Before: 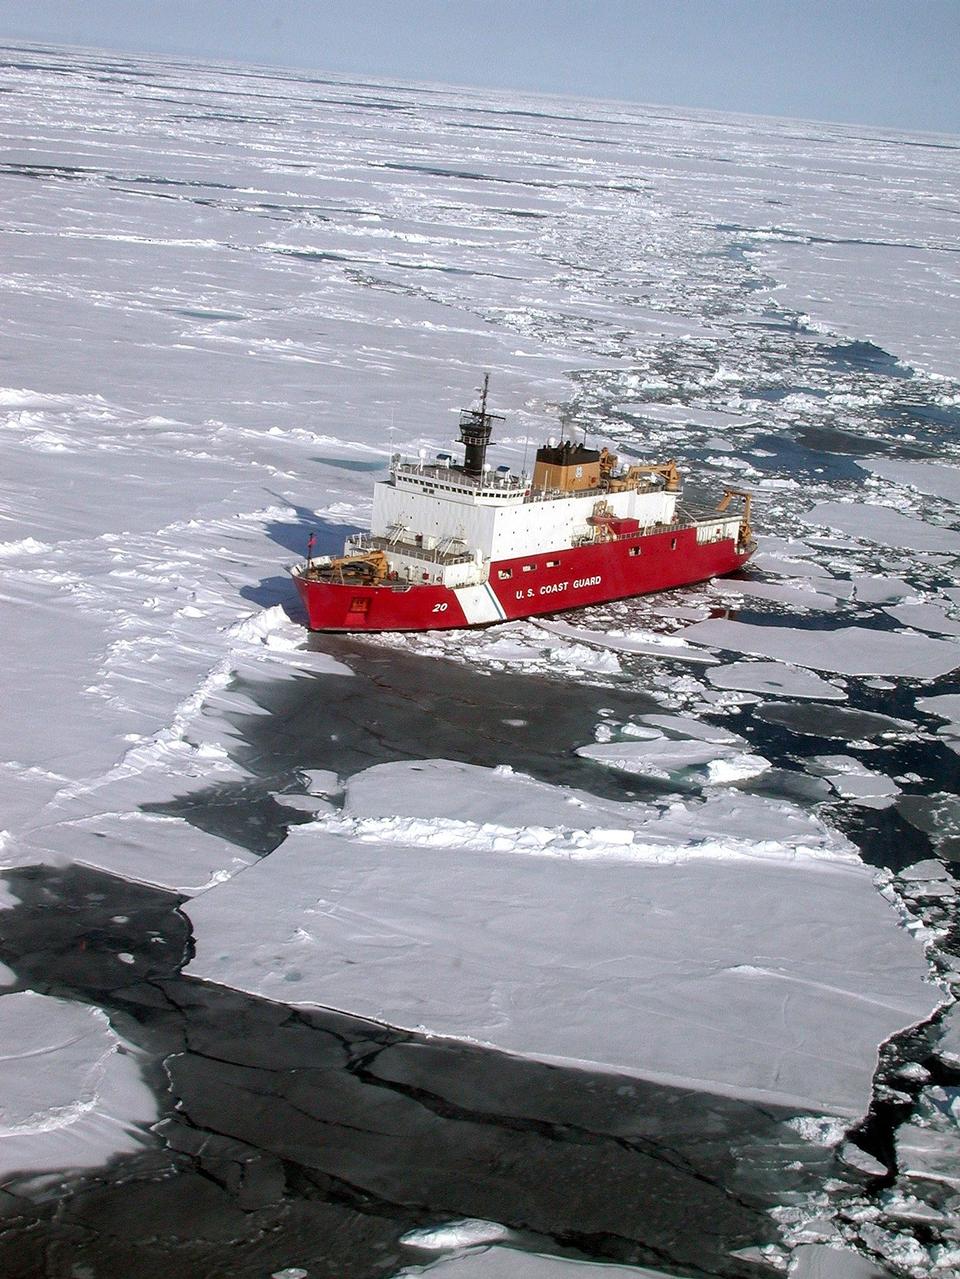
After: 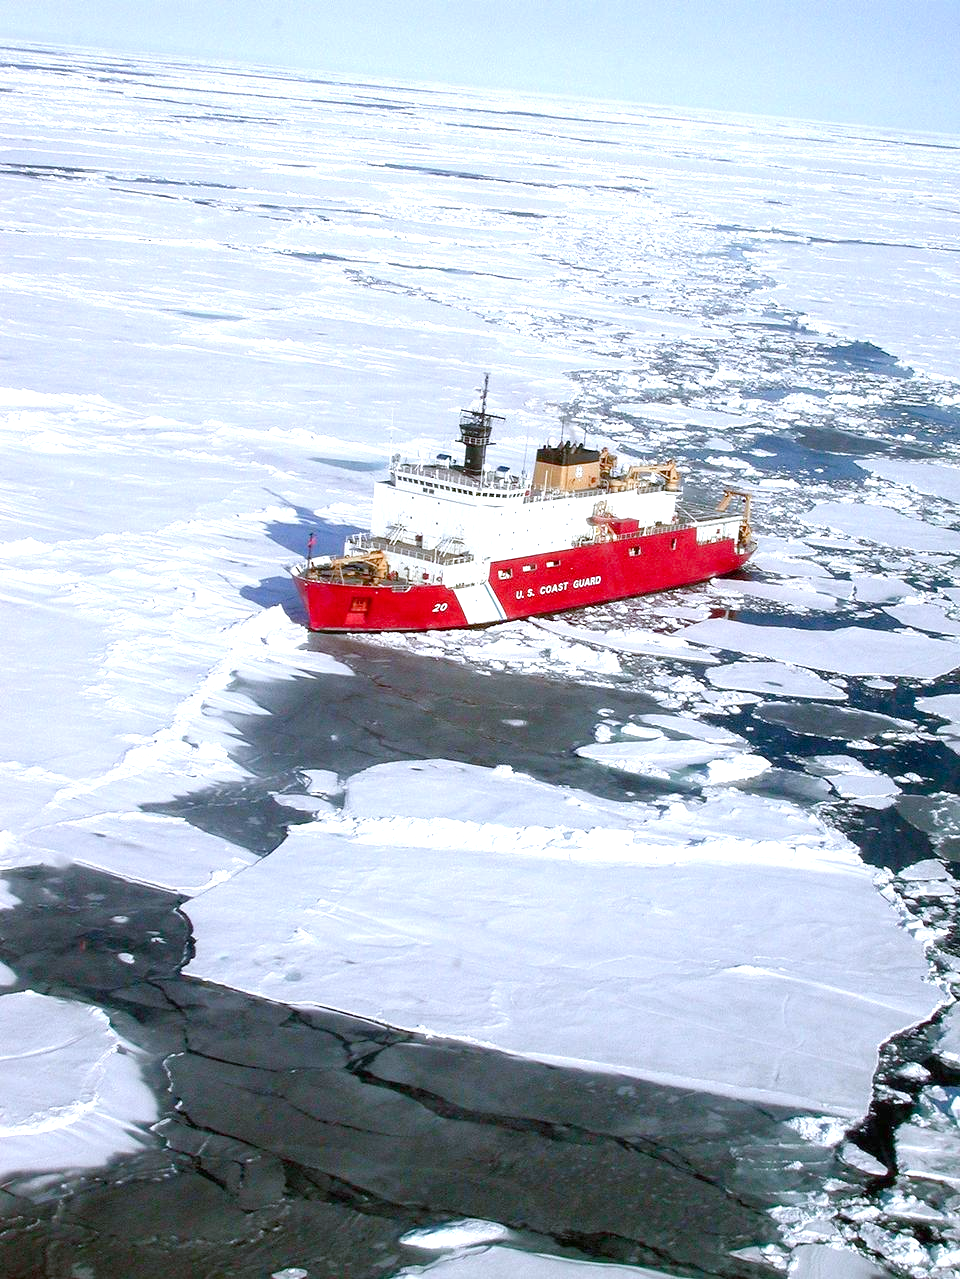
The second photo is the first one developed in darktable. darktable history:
exposure: black level correction 0, exposure 1.2 EV, compensate highlight preservation false
color balance rgb: shadows lift › chroma 1%, shadows lift › hue 113°, highlights gain › chroma 0.2%, highlights gain › hue 333°, perceptual saturation grading › global saturation 20%, perceptual saturation grading › highlights -50%, perceptual saturation grading › shadows 25%, contrast -10%
white balance: red 0.924, blue 1.095
